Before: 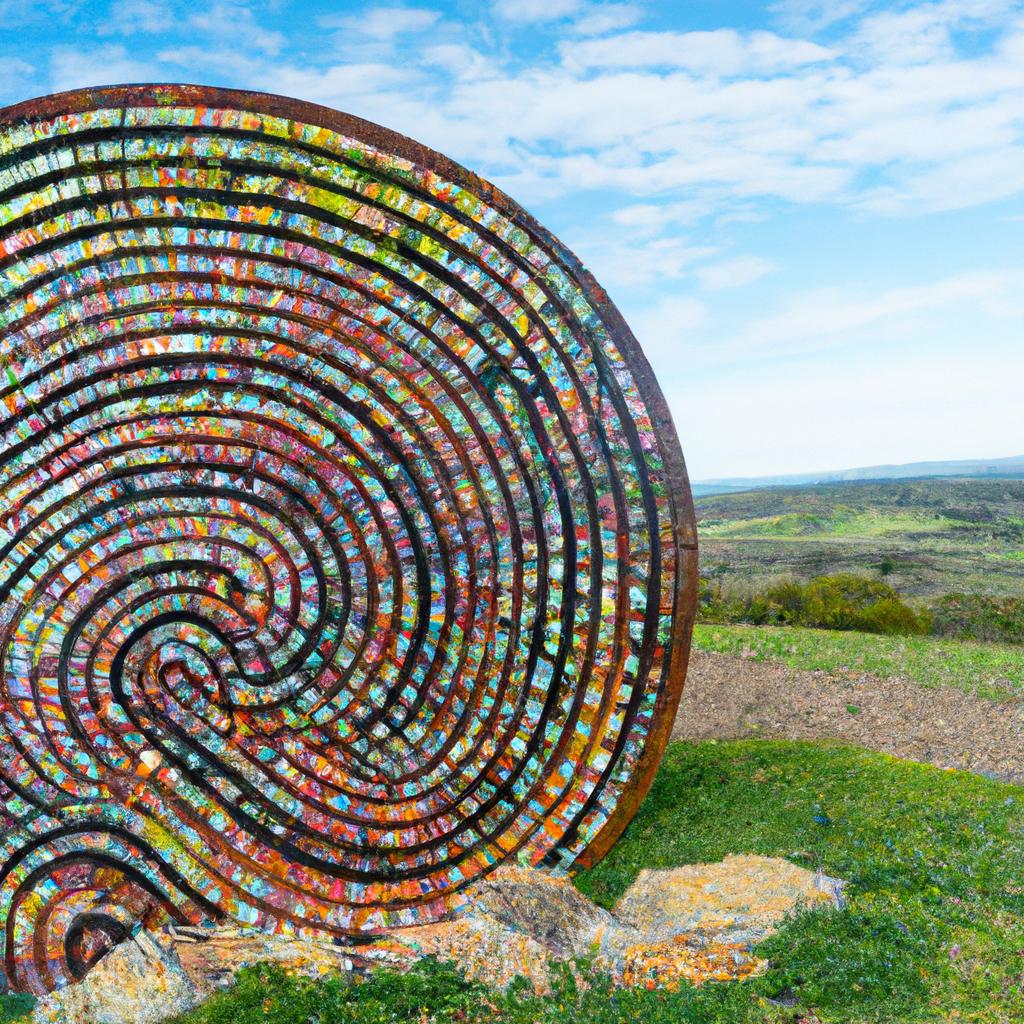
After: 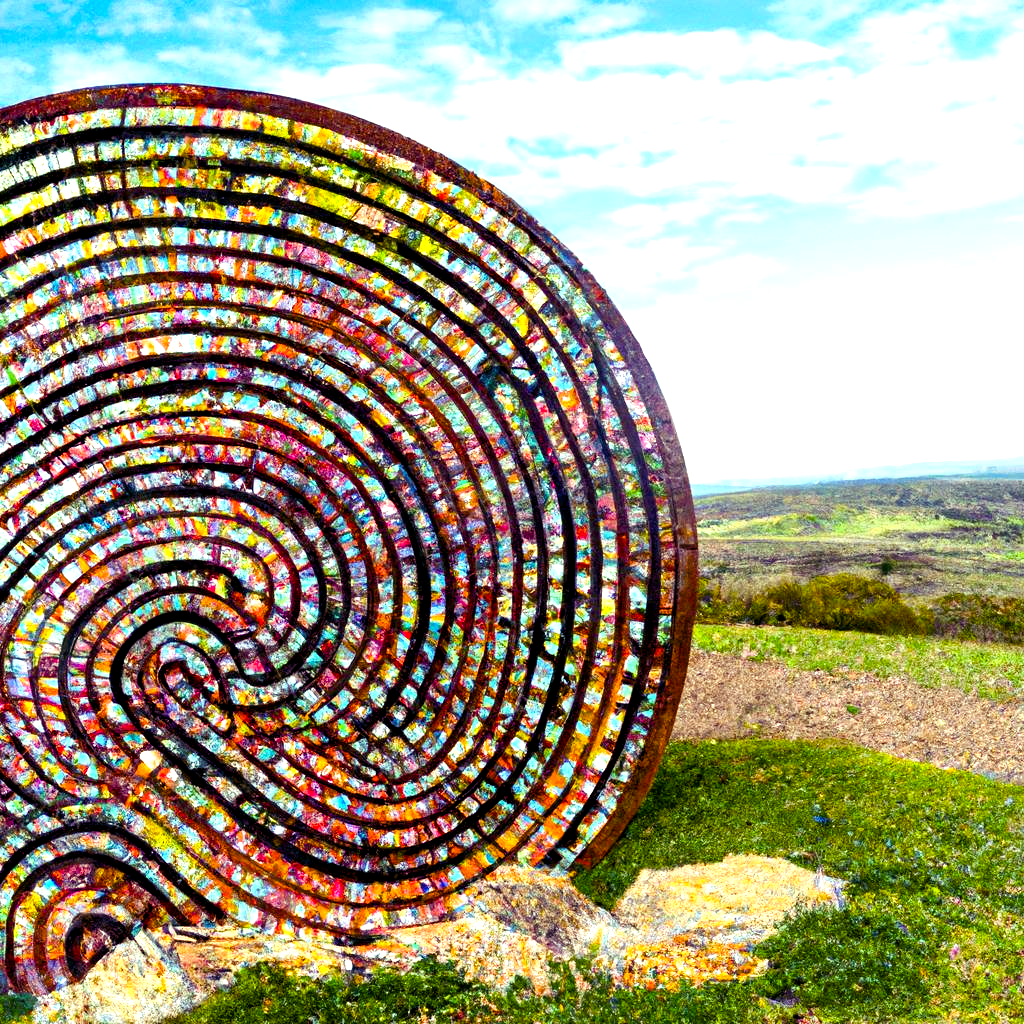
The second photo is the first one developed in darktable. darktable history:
tone equalizer: -8 EV -0.417 EV, -7 EV -0.389 EV, -6 EV -0.333 EV, -5 EV -0.222 EV, -3 EV 0.222 EV, -2 EV 0.333 EV, -1 EV 0.389 EV, +0 EV 0.417 EV, edges refinement/feathering 500, mask exposure compensation -1.57 EV, preserve details no
color balance rgb: shadows lift › luminance -21.66%, shadows lift › chroma 8.98%, shadows lift › hue 283.37°, power › chroma 1.55%, power › hue 25.59°, highlights gain › luminance 6.08%, highlights gain › chroma 2.55%, highlights gain › hue 90°, global offset › luminance -0.87%, perceptual saturation grading › global saturation 27.49%, perceptual saturation grading › highlights -28.39%, perceptual saturation grading › mid-tones 15.22%, perceptual saturation grading › shadows 33.98%, perceptual brilliance grading › highlights 10%, perceptual brilliance grading › mid-tones 5%
